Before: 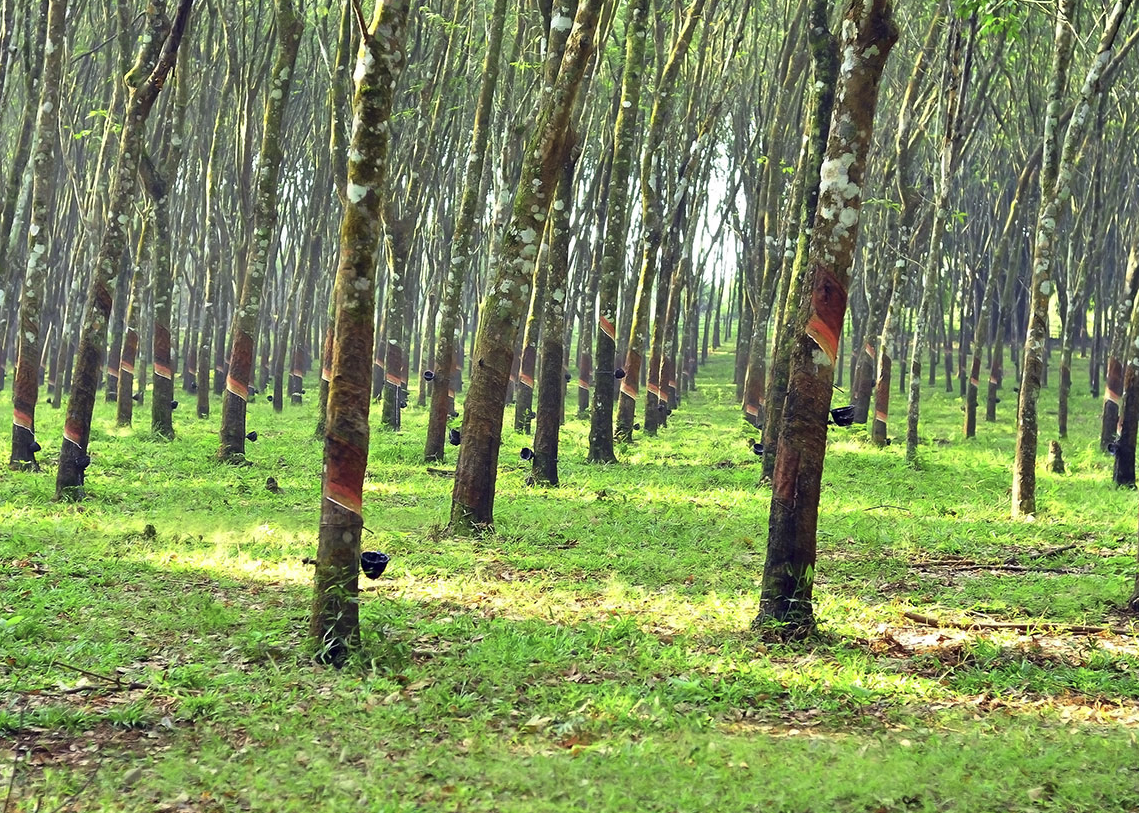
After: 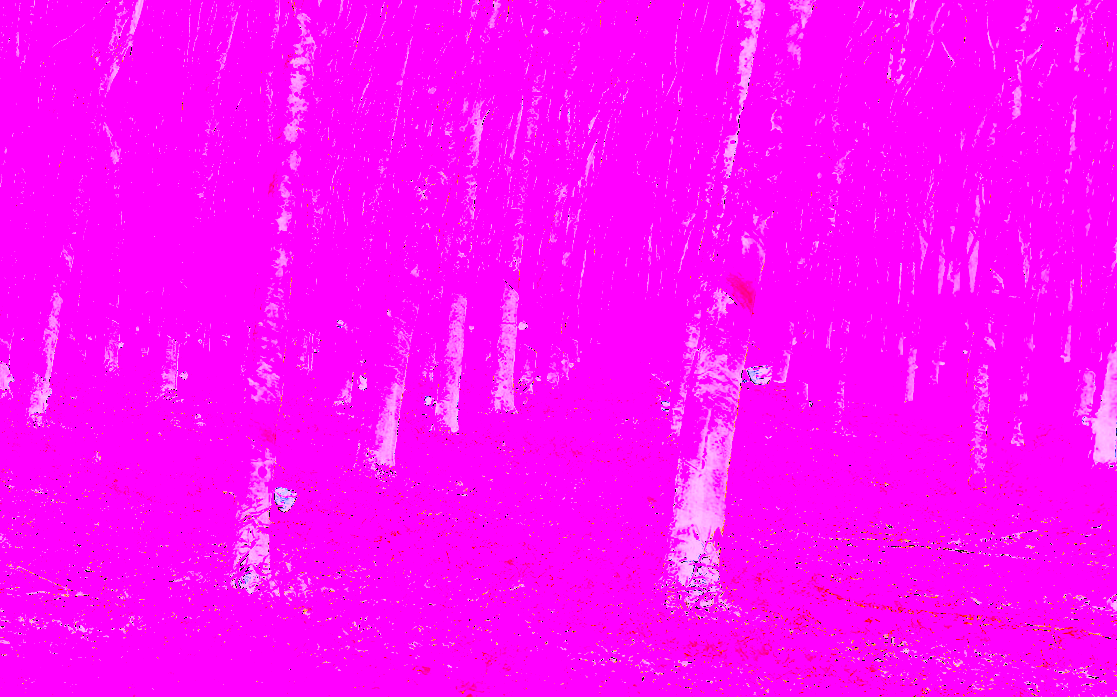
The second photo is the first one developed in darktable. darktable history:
exposure: black level correction 0, exposure 1.741 EV, compensate exposure bias true, compensate highlight preservation false
white balance: red 8, blue 8
contrast brightness saturation: contrast 0.43, brightness 0.56, saturation -0.19
rotate and perspective: rotation 1.69°, lens shift (vertical) -0.023, lens shift (horizontal) -0.291, crop left 0.025, crop right 0.988, crop top 0.092, crop bottom 0.842
